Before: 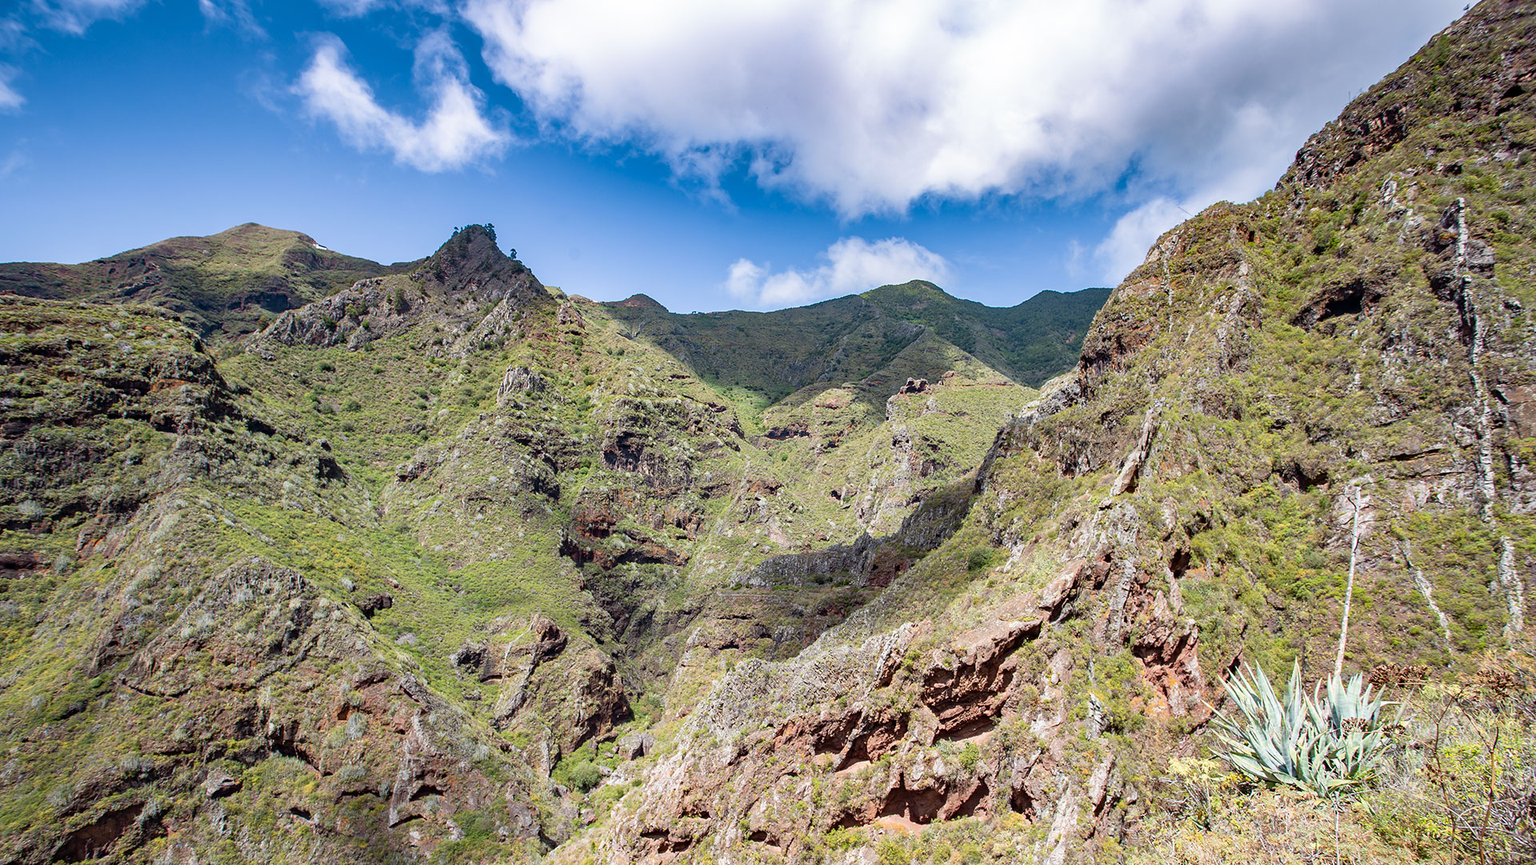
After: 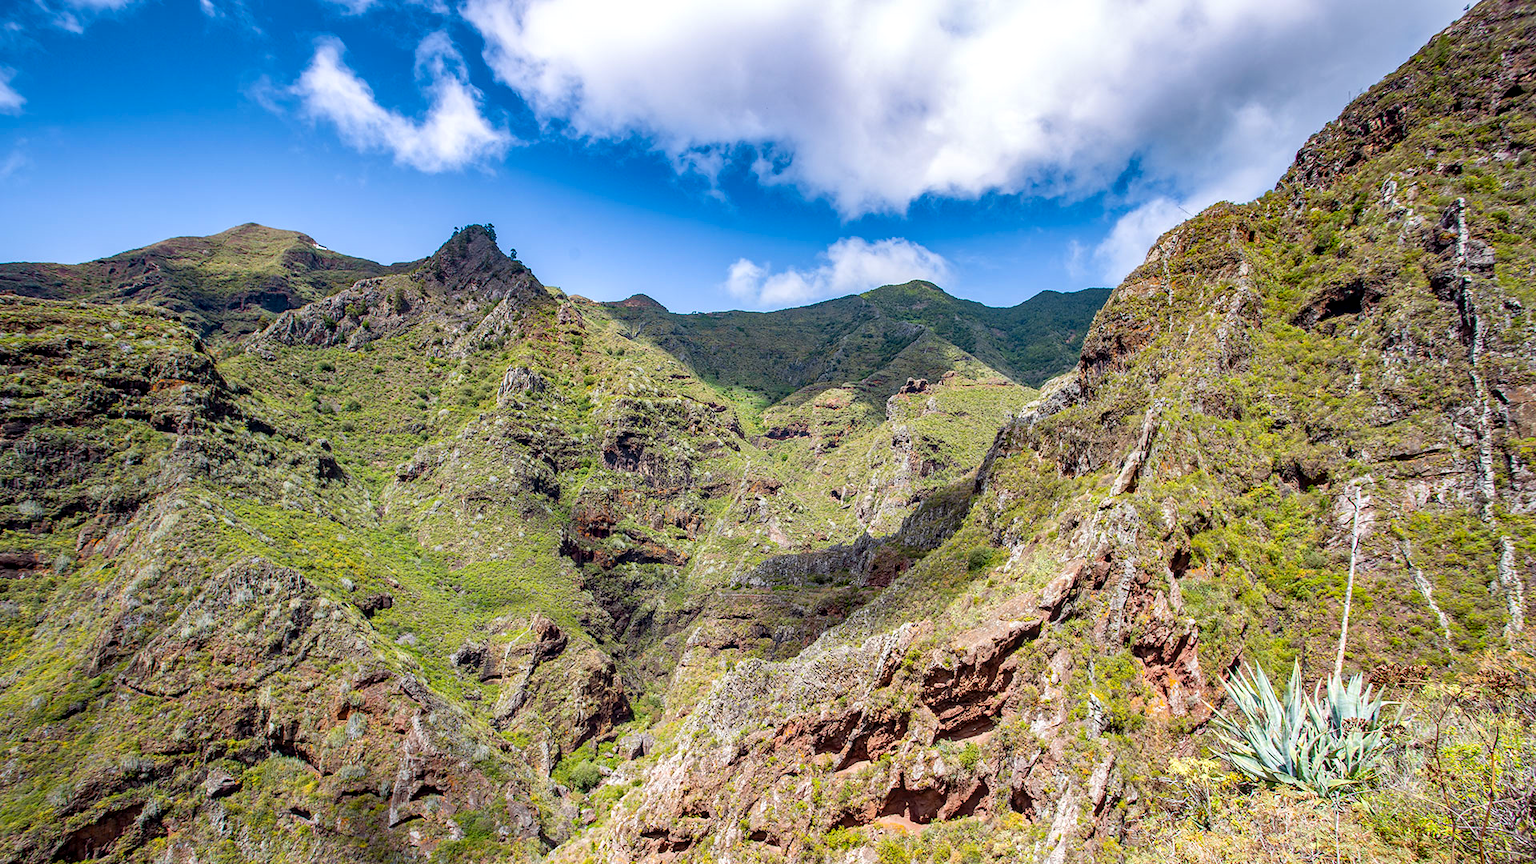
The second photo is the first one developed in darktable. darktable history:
local contrast: on, module defaults
color balance rgb: perceptual saturation grading › global saturation 19.407%, global vibrance 20%
